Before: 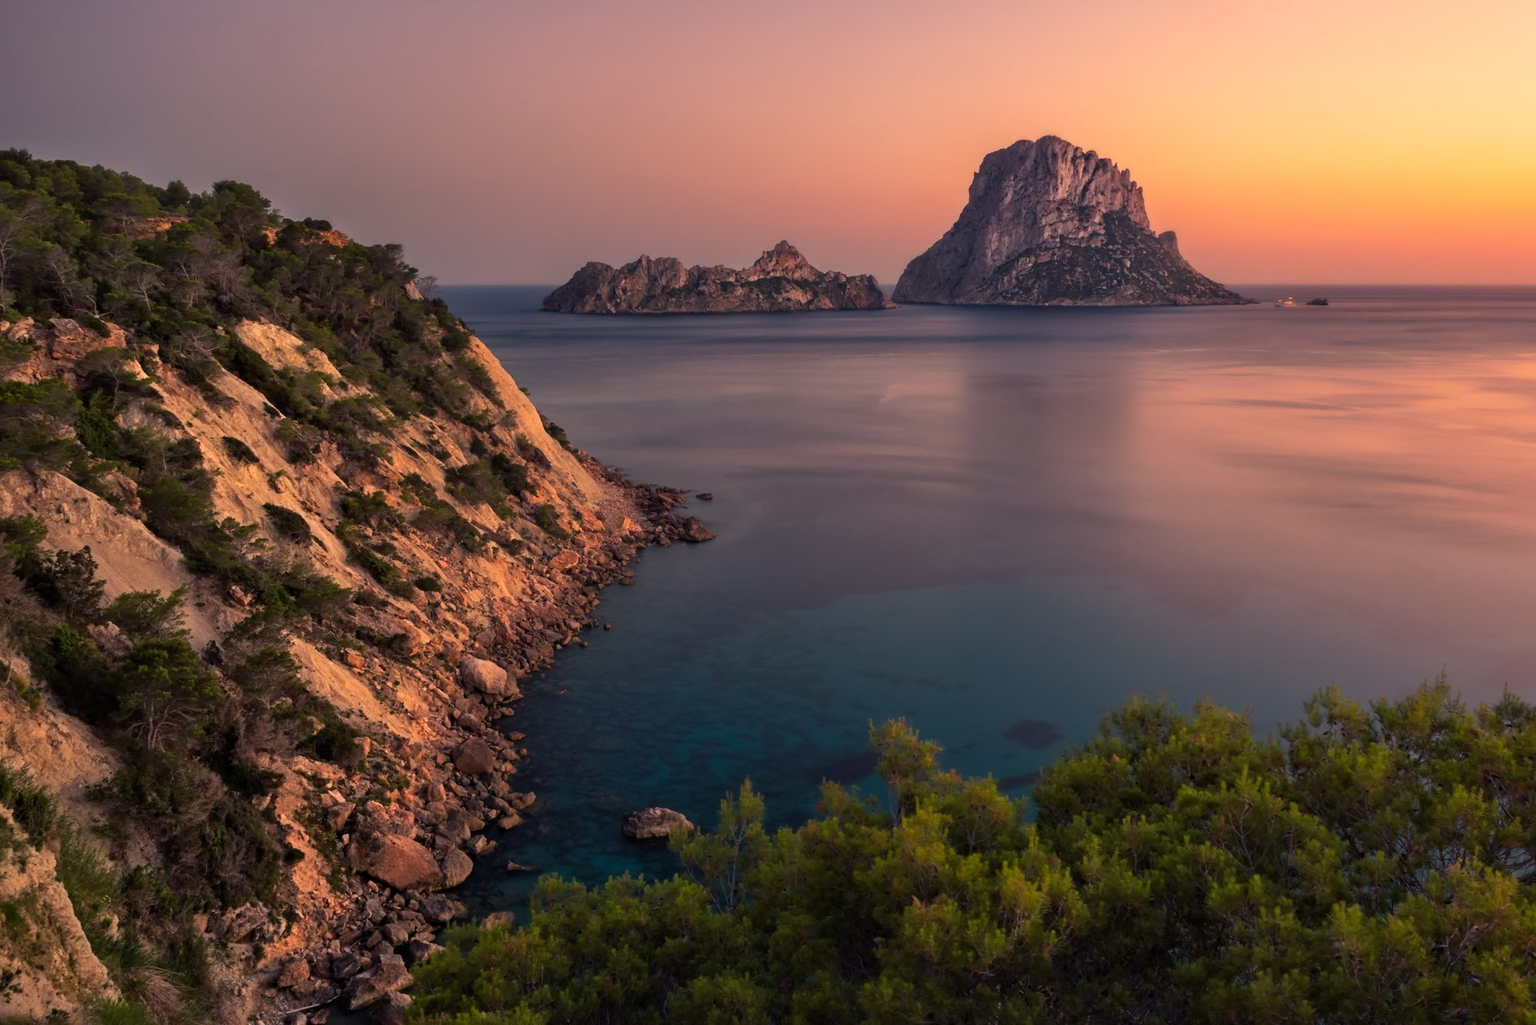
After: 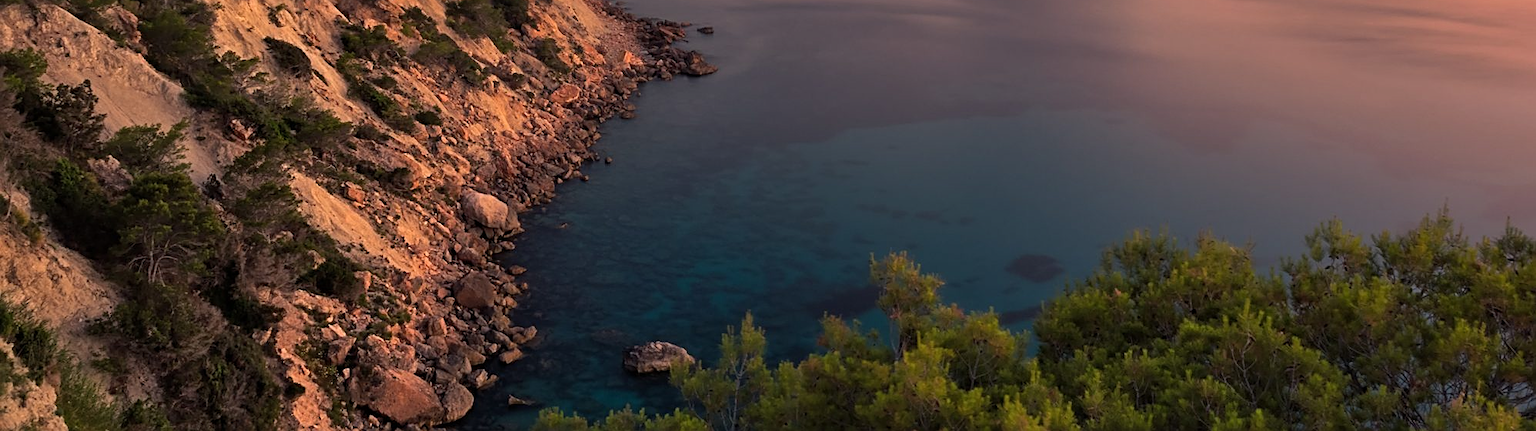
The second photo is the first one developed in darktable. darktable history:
sharpen: on, module defaults
shadows and highlights: radius 337.17, shadows 29.01, soften with gaussian
base curve: curves: ch0 [(0, 0) (0.303, 0.277) (1, 1)]
crop: top 45.551%, bottom 12.262%
